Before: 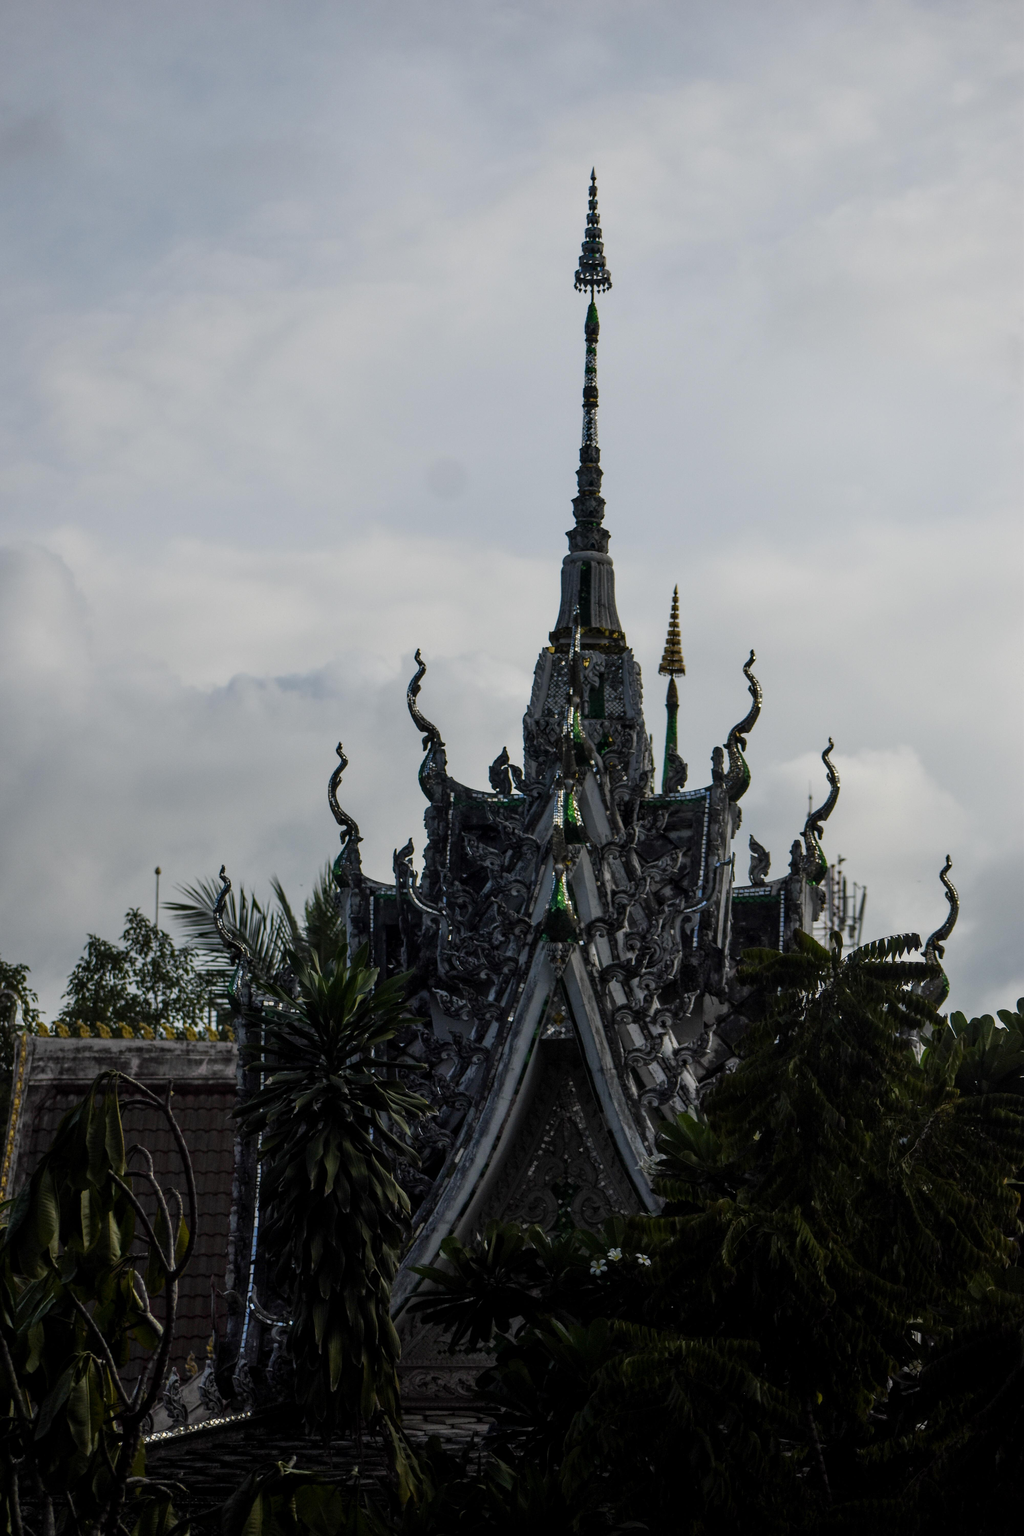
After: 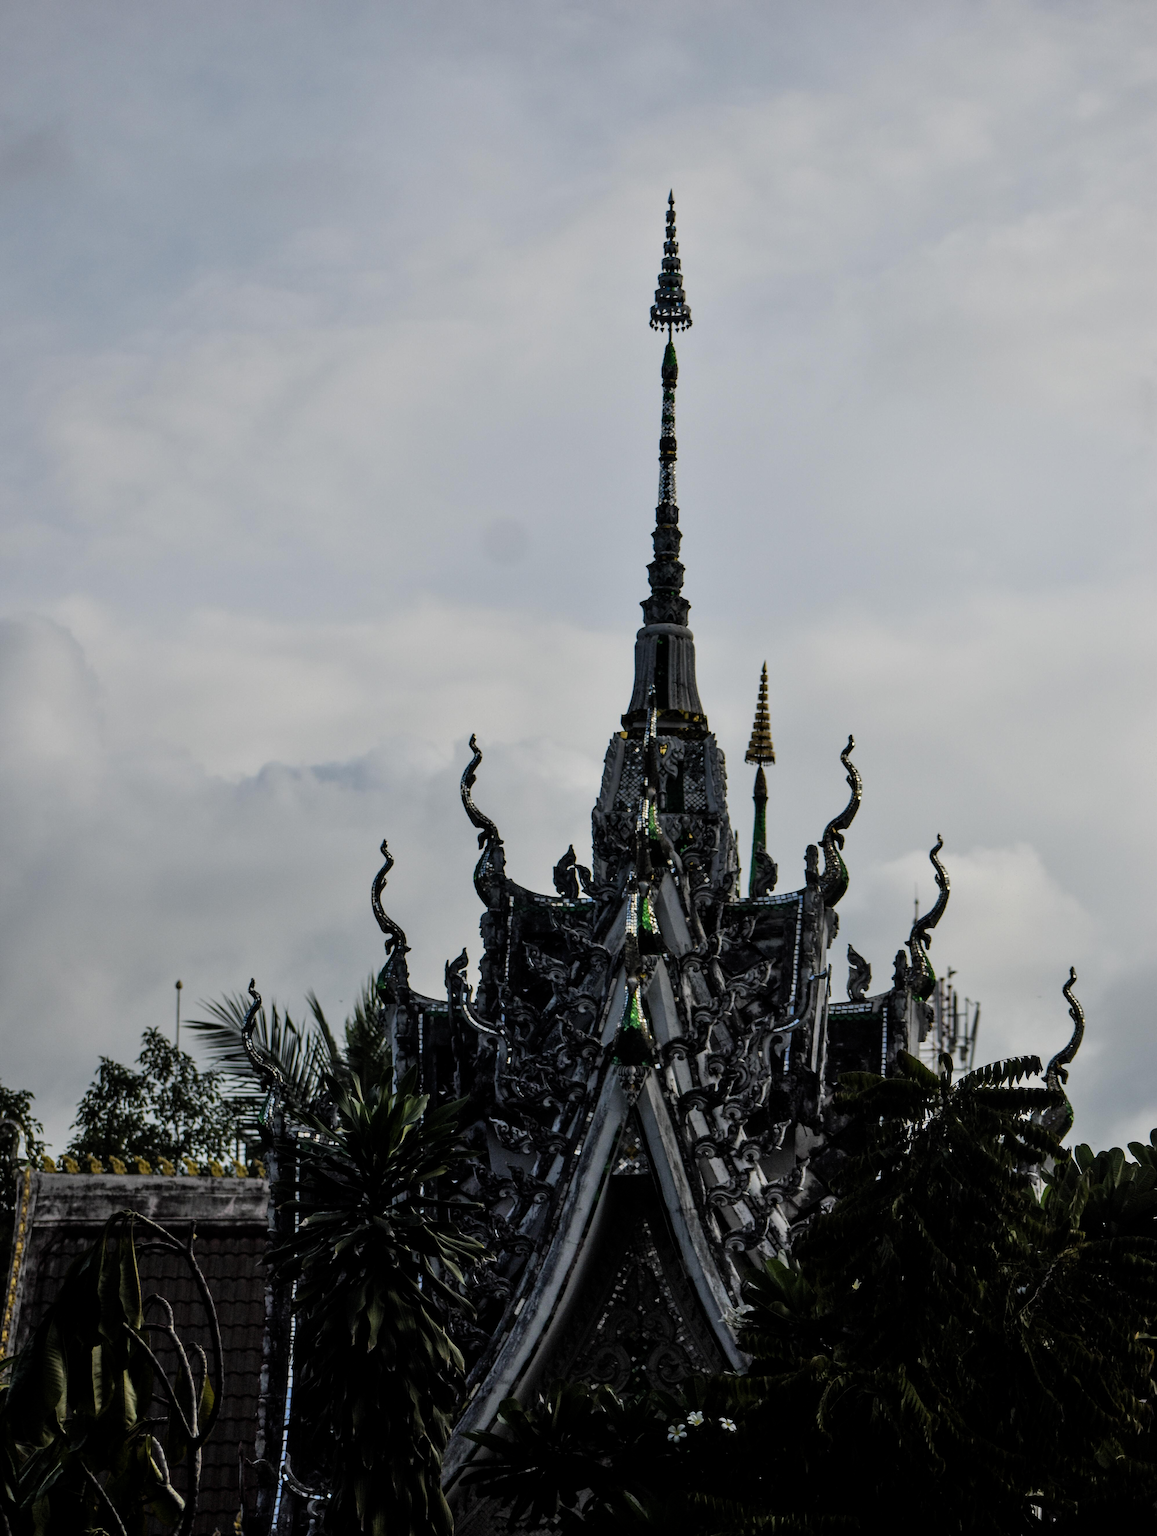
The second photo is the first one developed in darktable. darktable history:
crop and rotate: top 0%, bottom 11.537%
filmic rgb: middle gray luminance 18.33%, black relative exposure -11.59 EV, white relative exposure 2.58 EV, target black luminance 0%, hardness 8.47, latitude 98.76%, contrast 1.081, shadows ↔ highlights balance 0.738%, add noise in highlights 0.002, color science v3 (2019), use custom middle-gray values true, contrast in highlights soft
shadows and highlights: shadows 31.77, highlights -32.49, soften with gaussian
